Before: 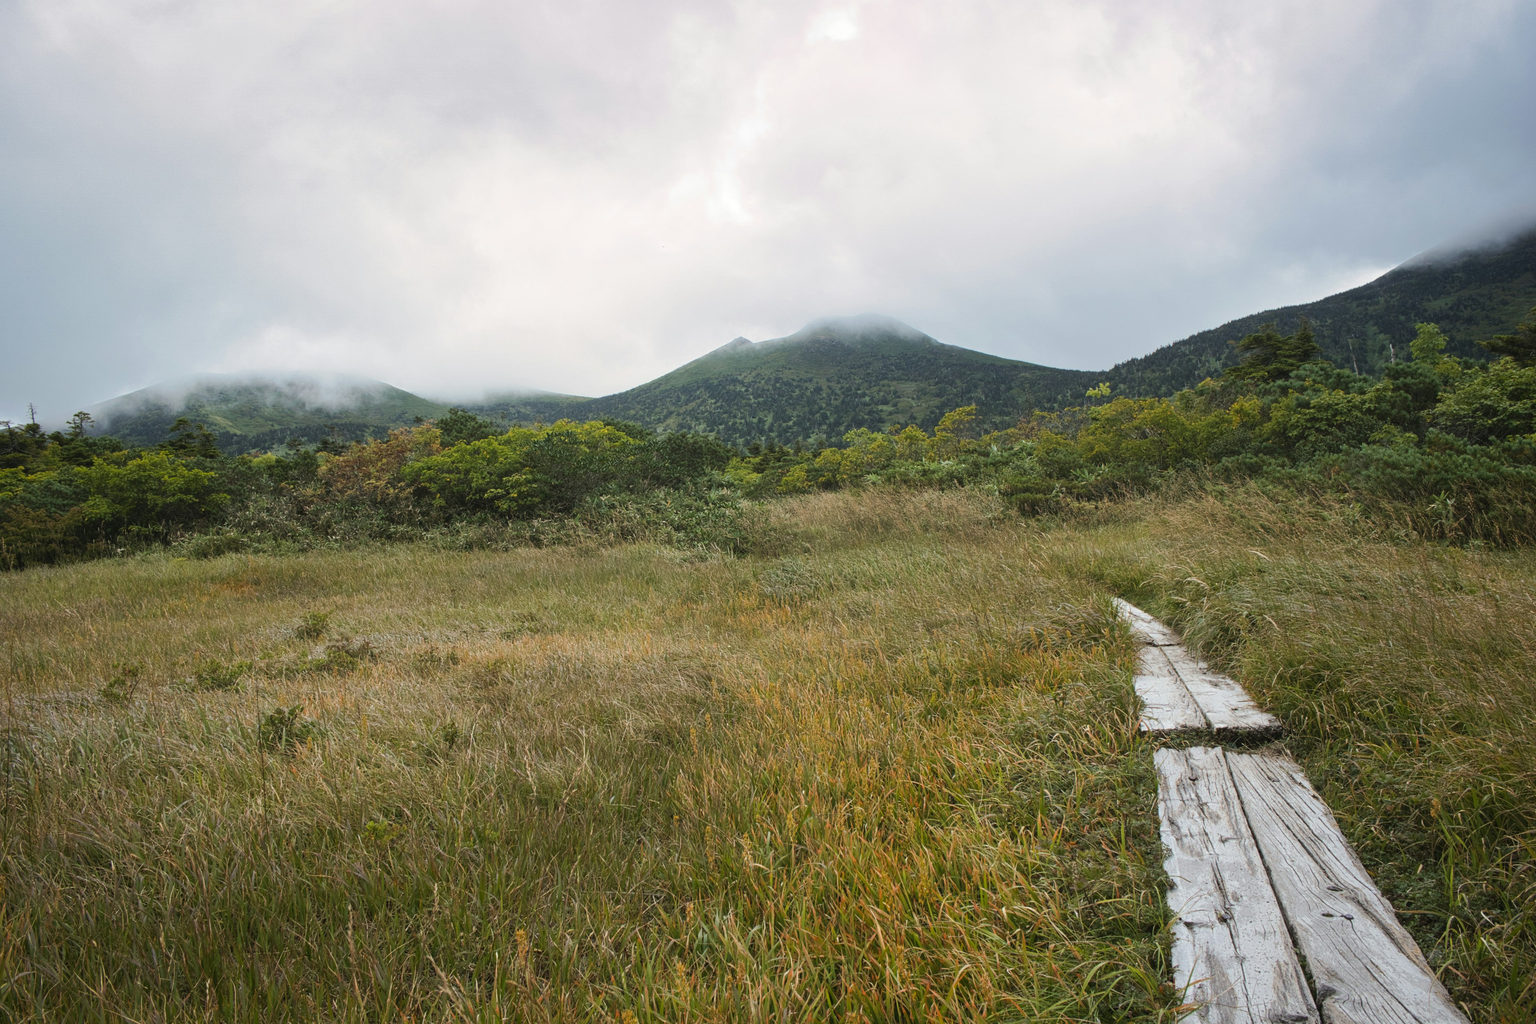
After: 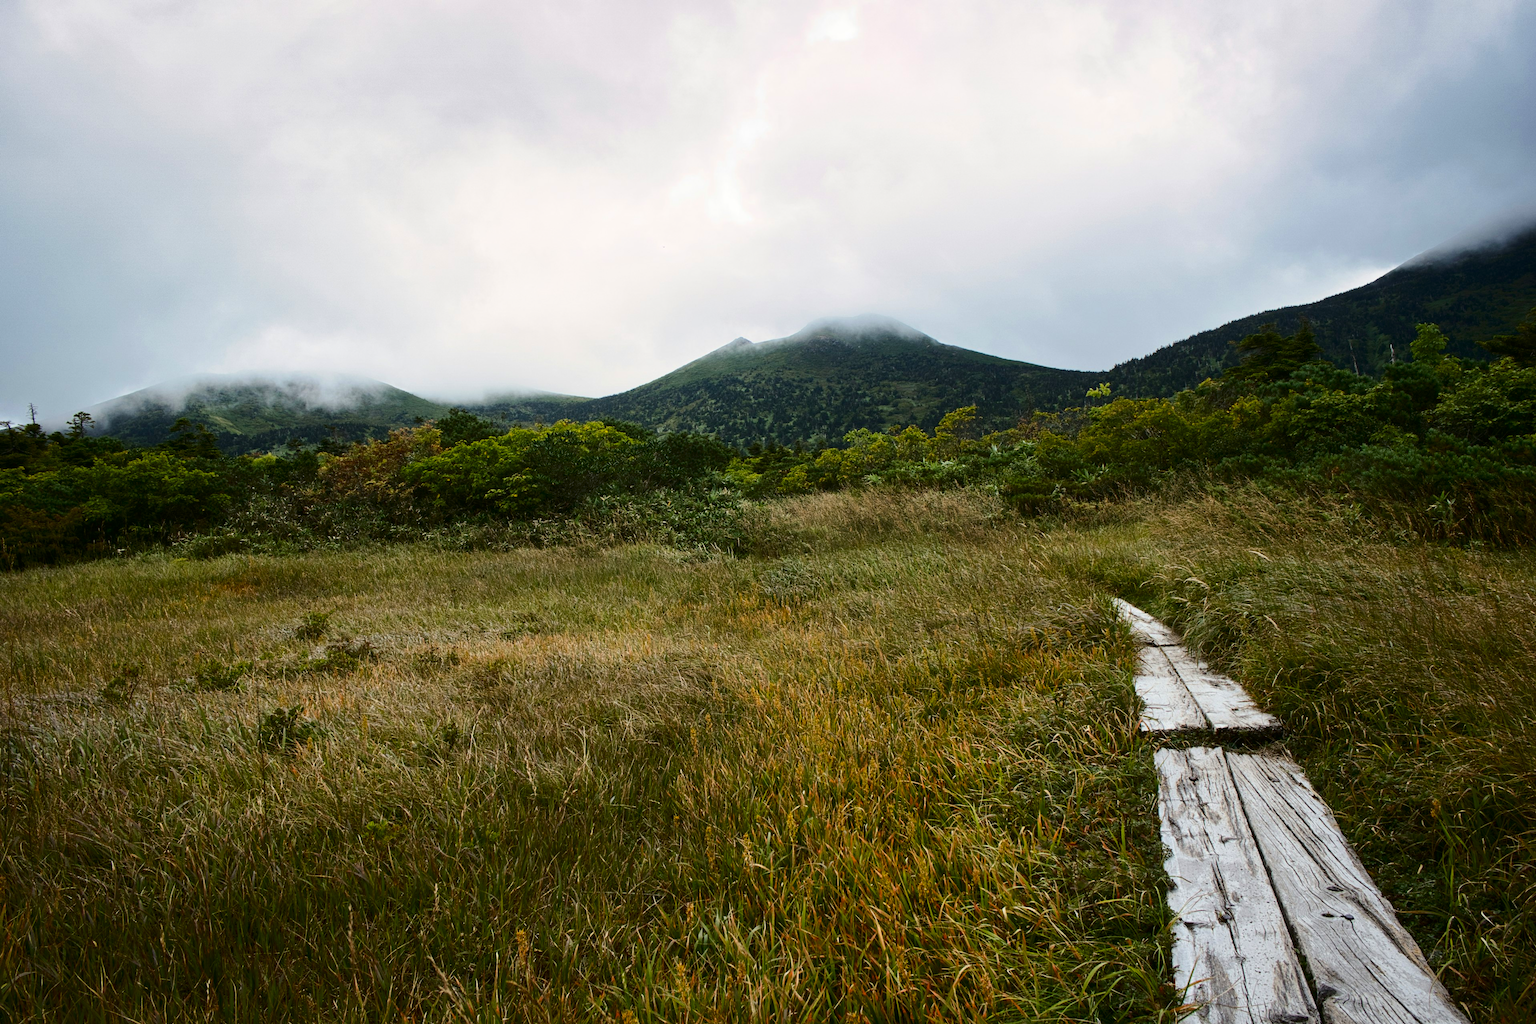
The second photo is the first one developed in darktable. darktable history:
contrast brightness saturation: contrast 0.224, brightness -0.185, saturation 0.233
